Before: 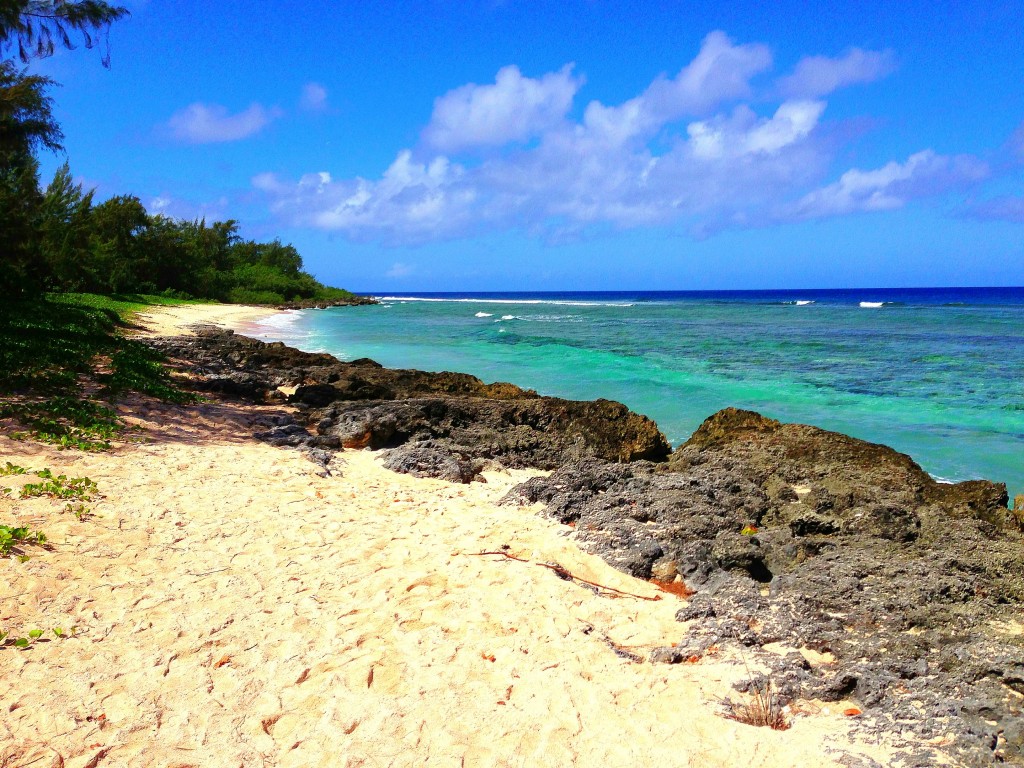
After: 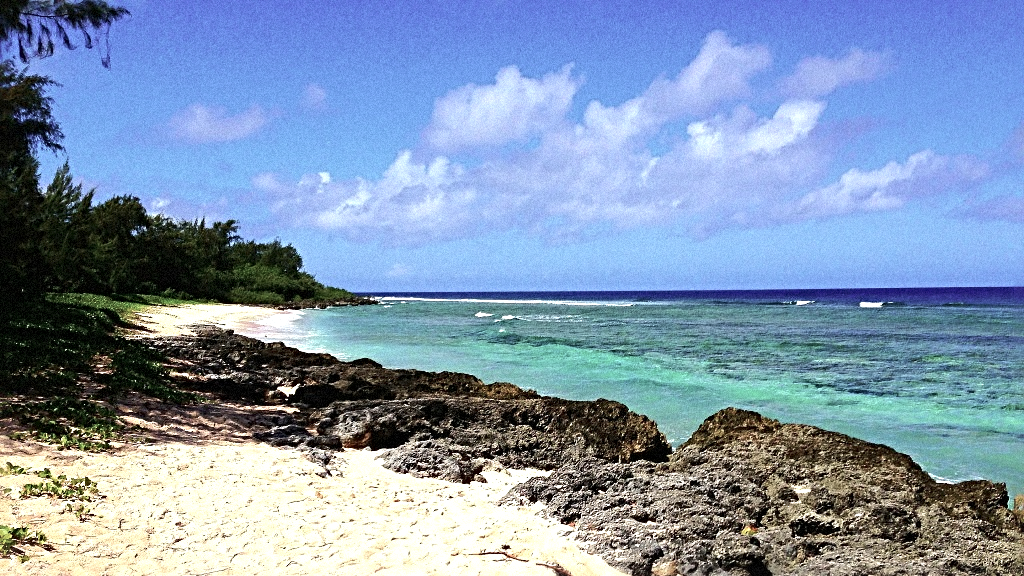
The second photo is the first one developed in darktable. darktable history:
tone equalizer: -8 EV -0.417 EV, -7 EV -0.389 EV, -6 EV -0.333 EV, -5 EV -0.222 EV, -3 EV 0.222 EV, -2 EV 0.333 EV, -1 EV 0.389 EV, +0 EV 0.417 EV, edges refinement/feathering 500, mask exposure compensation -1.57 EV, preserve details no
crop: bottom 24.967%
grain: mid-tones bias 0%
sharpen: radius 4
contrast brightness saturation: contrast 0.1, saturation -0.36
